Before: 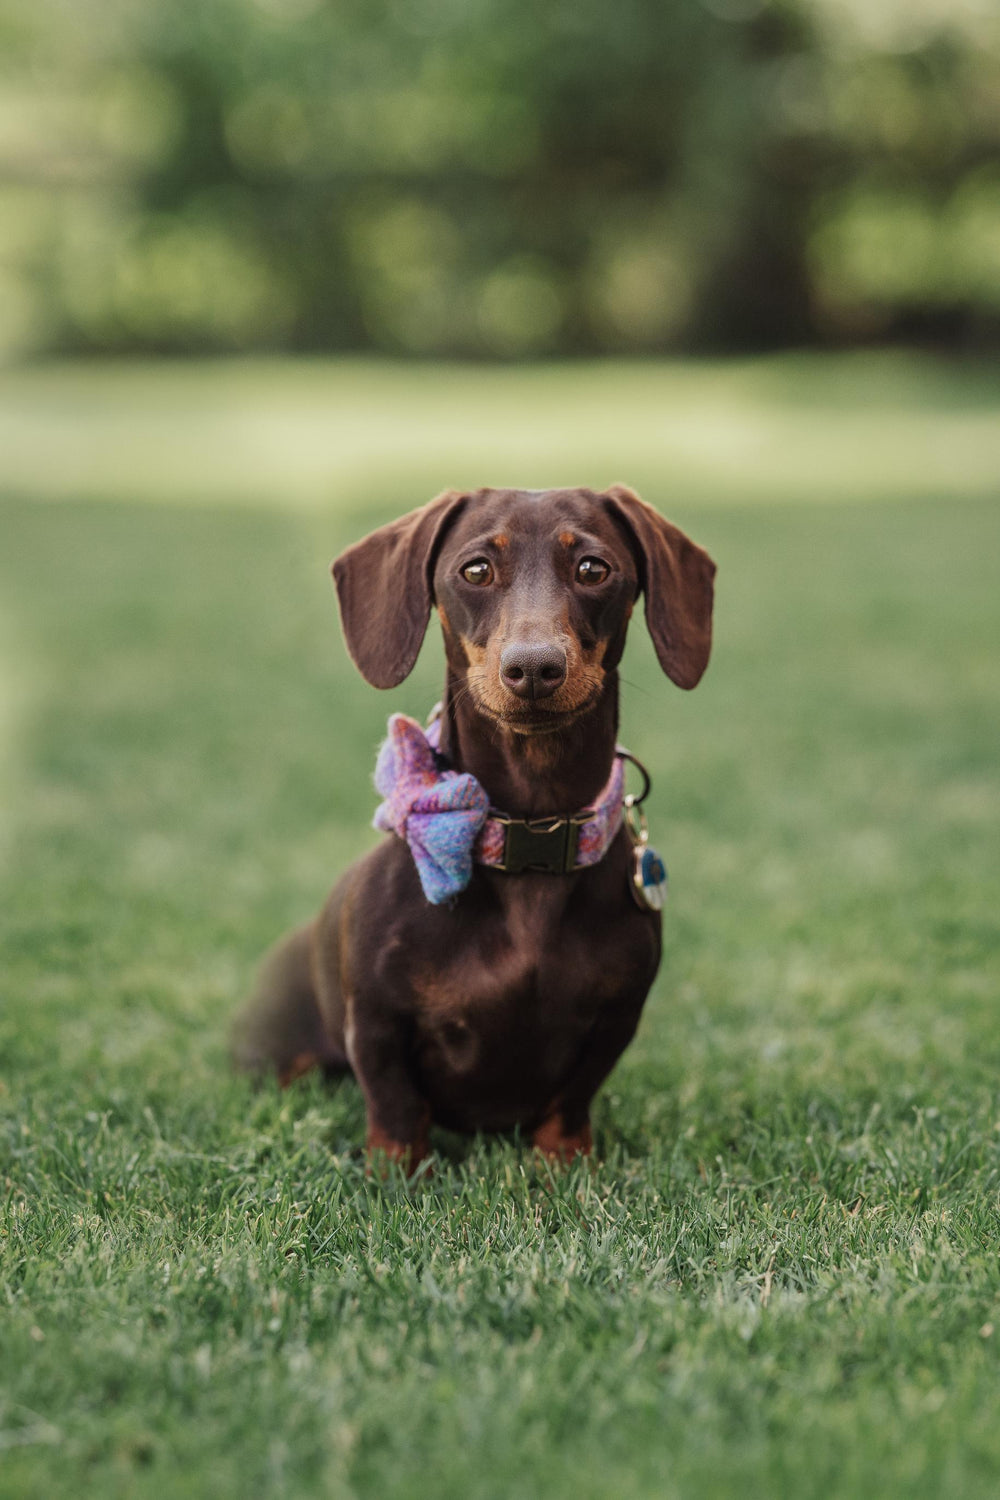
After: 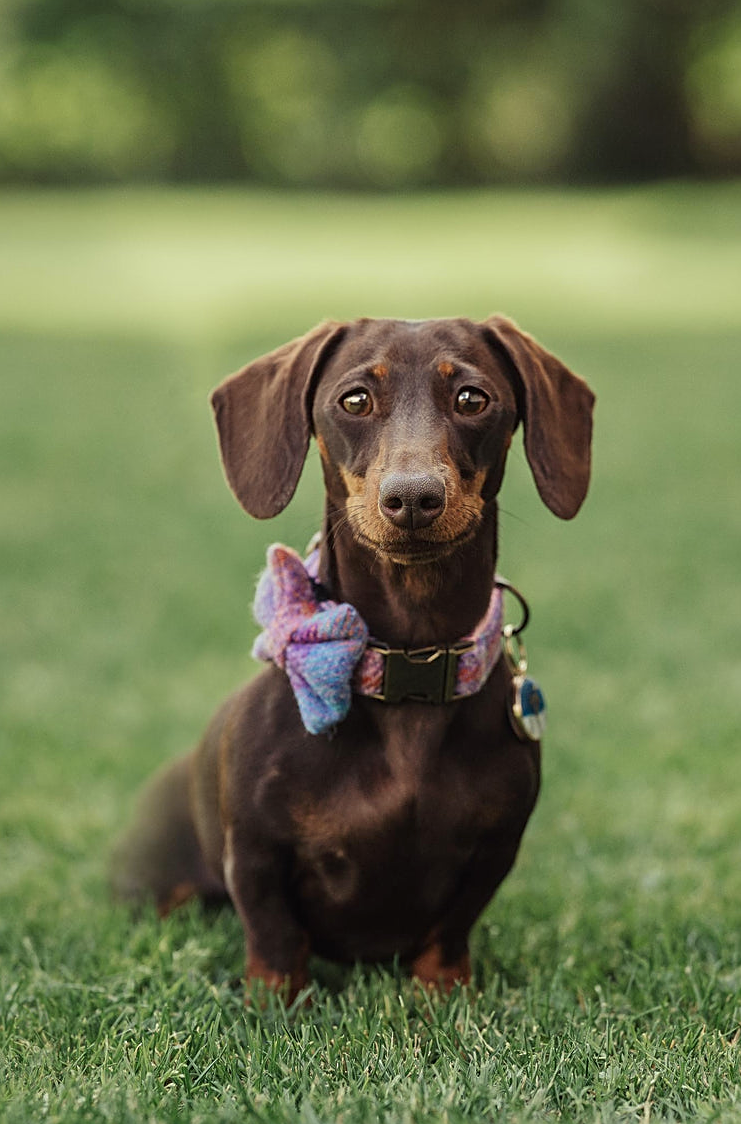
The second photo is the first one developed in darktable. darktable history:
crop and rotate: left 12.186%, top 11.373%, right 13.643%, bottom 13.671%
sharpen: amount 0.494
color correction: highlights a* -4.37, highlights b* 6.58
